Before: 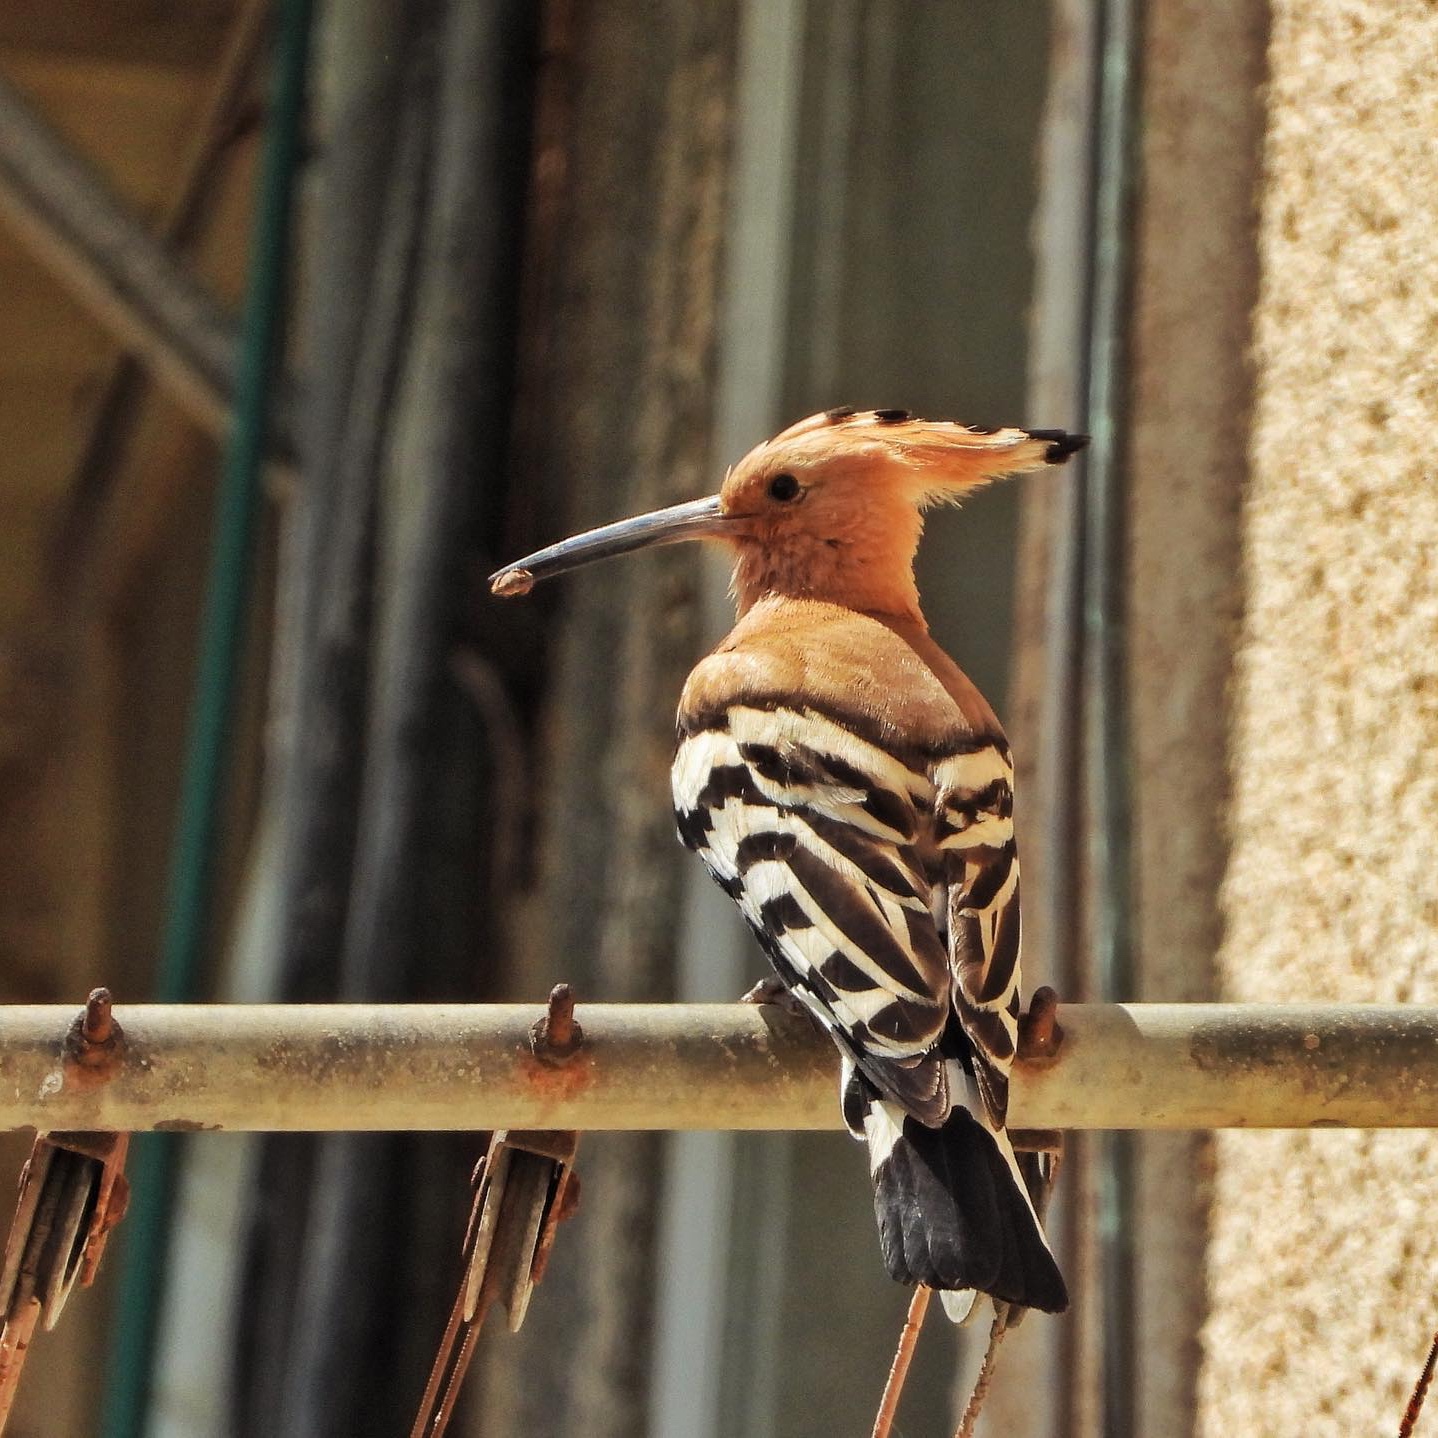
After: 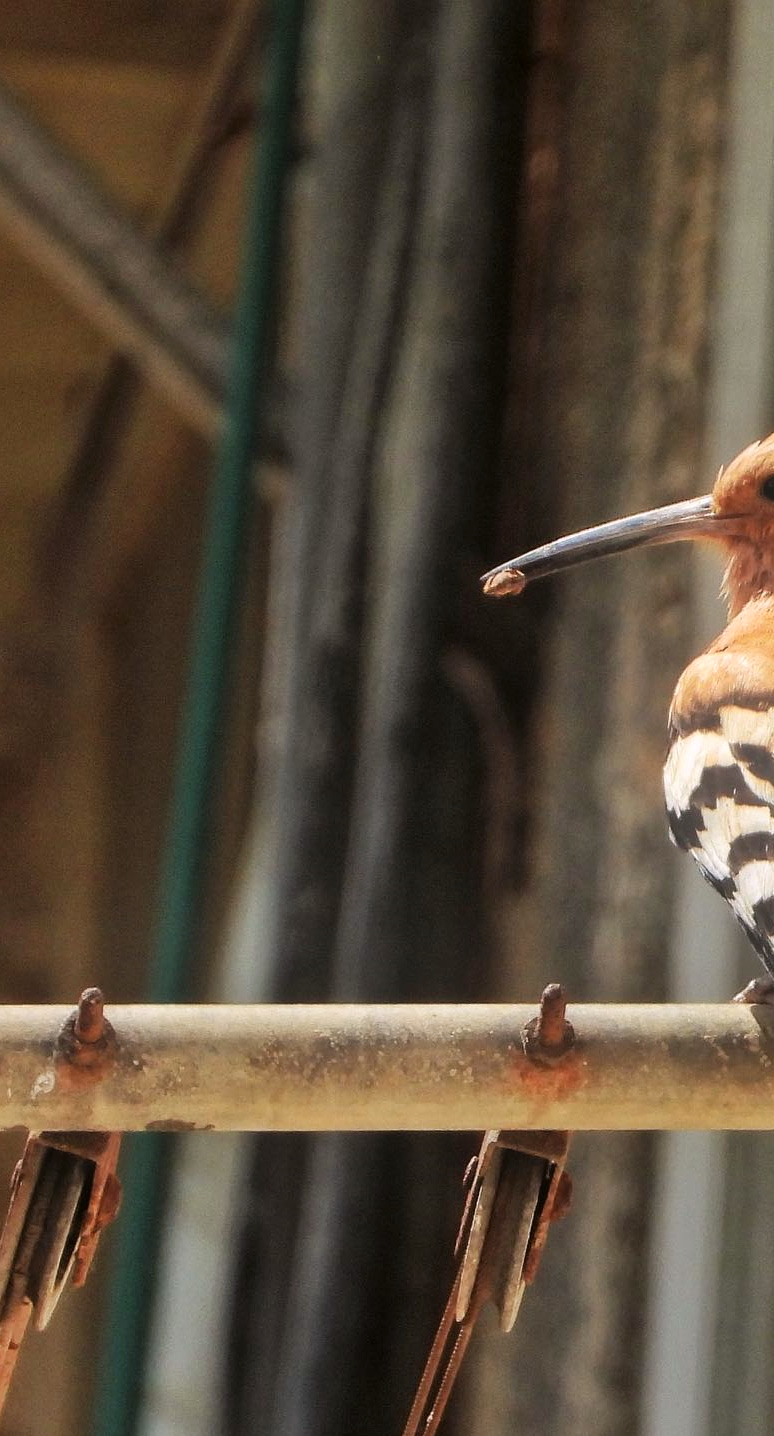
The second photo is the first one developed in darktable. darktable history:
bloom: on, module defaults
color correction: highlights a* 3.12, highlights b* -1.55, shadows a* -0.101, shadows b* 2.52, saturation 0.98
crop: left 0.587%, right 45.588%, bottom 0.086%
